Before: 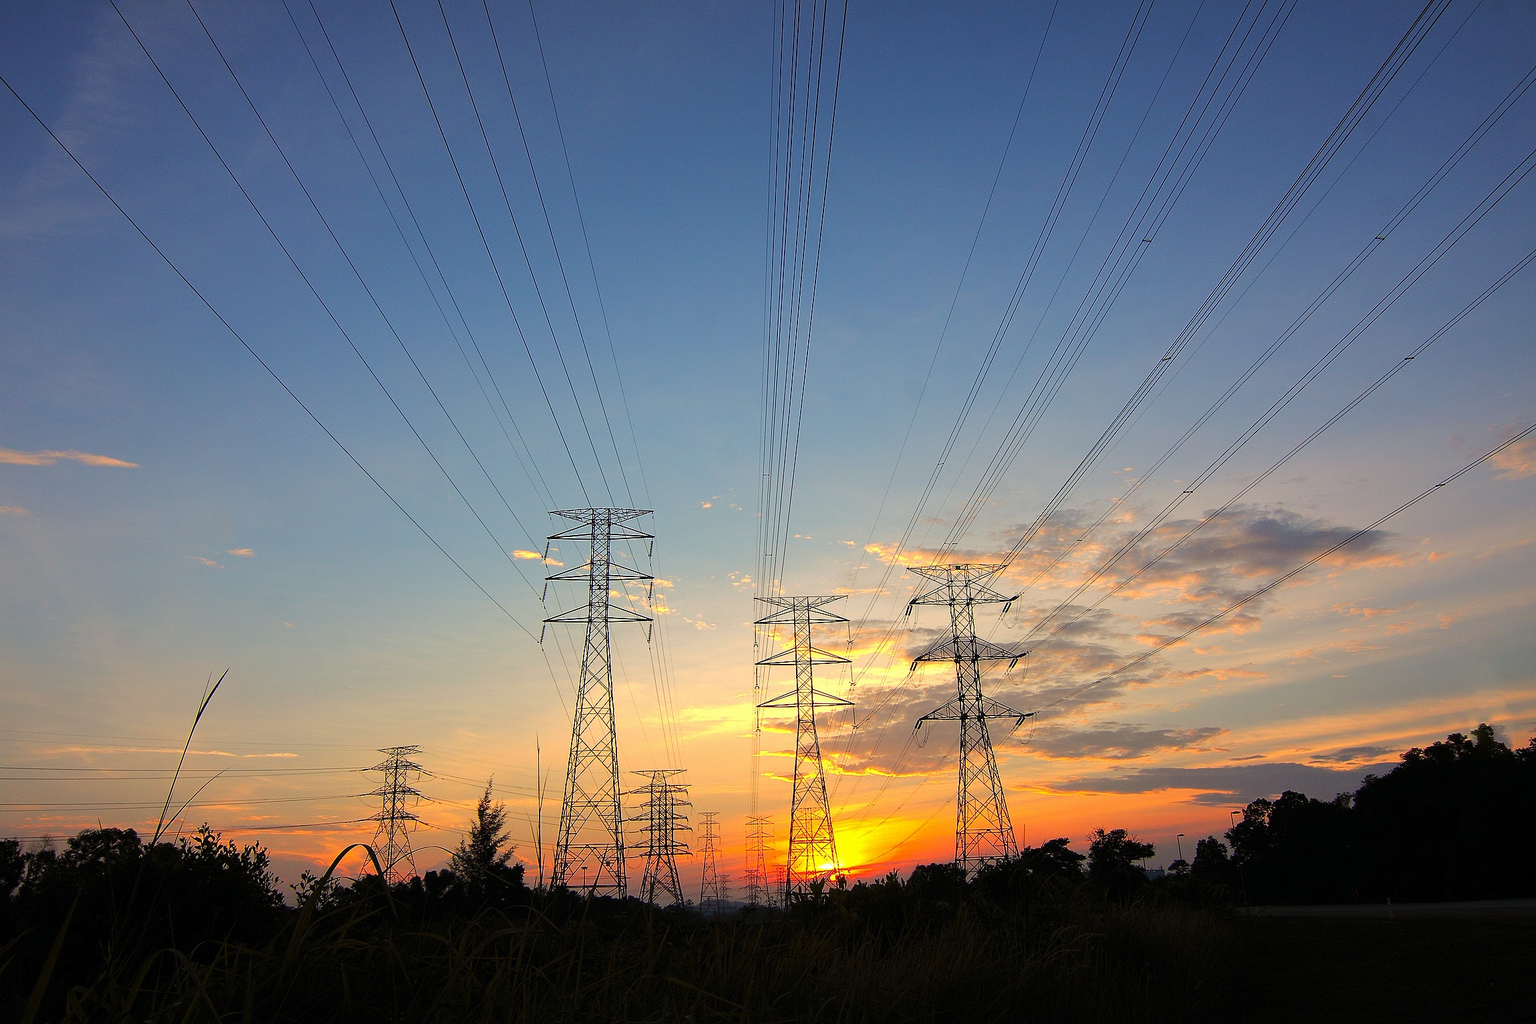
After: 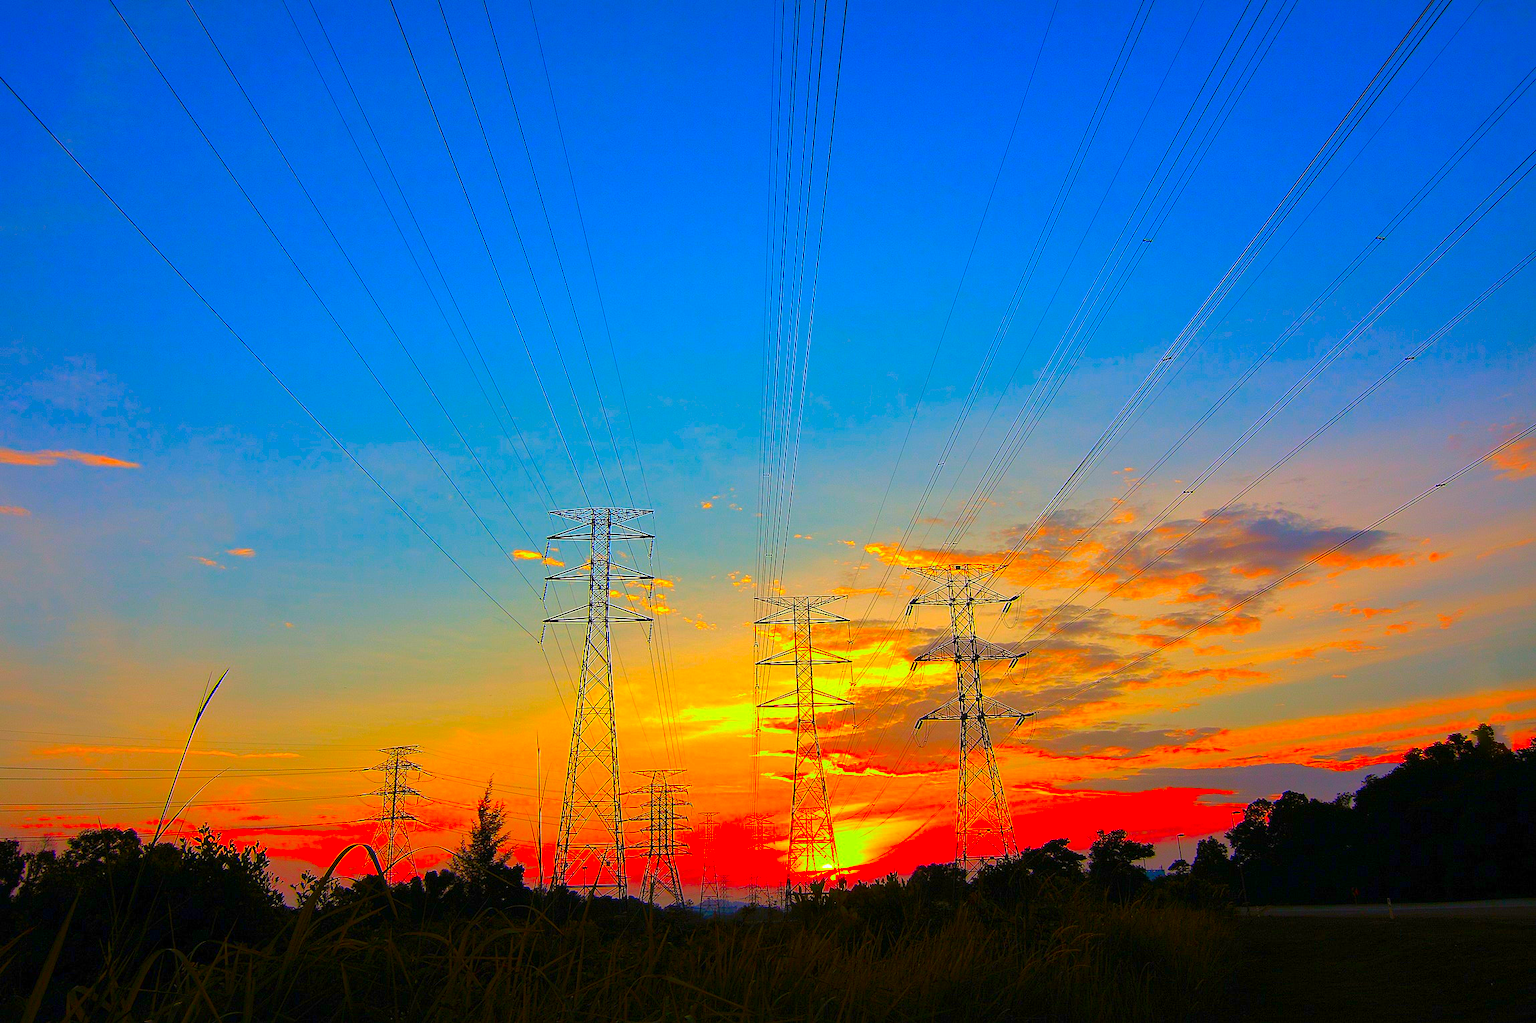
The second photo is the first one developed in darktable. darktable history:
shadows and highlights: on, module defaults
color correction: highlights b* 0.008, saturation 2.96
